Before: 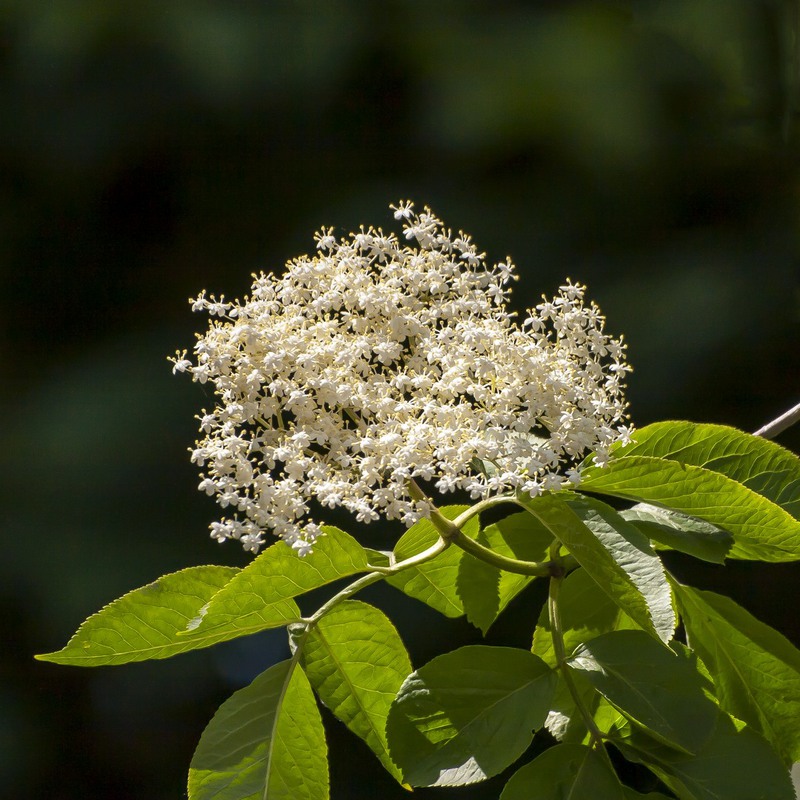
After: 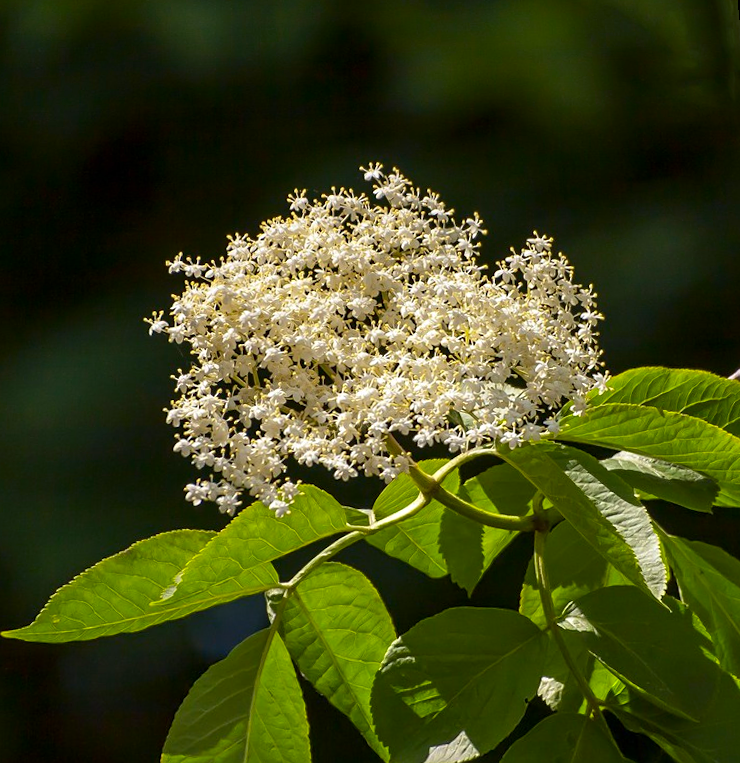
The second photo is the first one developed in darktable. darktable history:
contrast brightness saturation: brightness -0.02, saturation 0.35
rotate and perspective: rotation -1.68°, lens shift (vertical) -0.146, crop left 0.049, crop right 0.912, crop top 0.032, crop bottom 0.96
sharpen: amount 0.2
